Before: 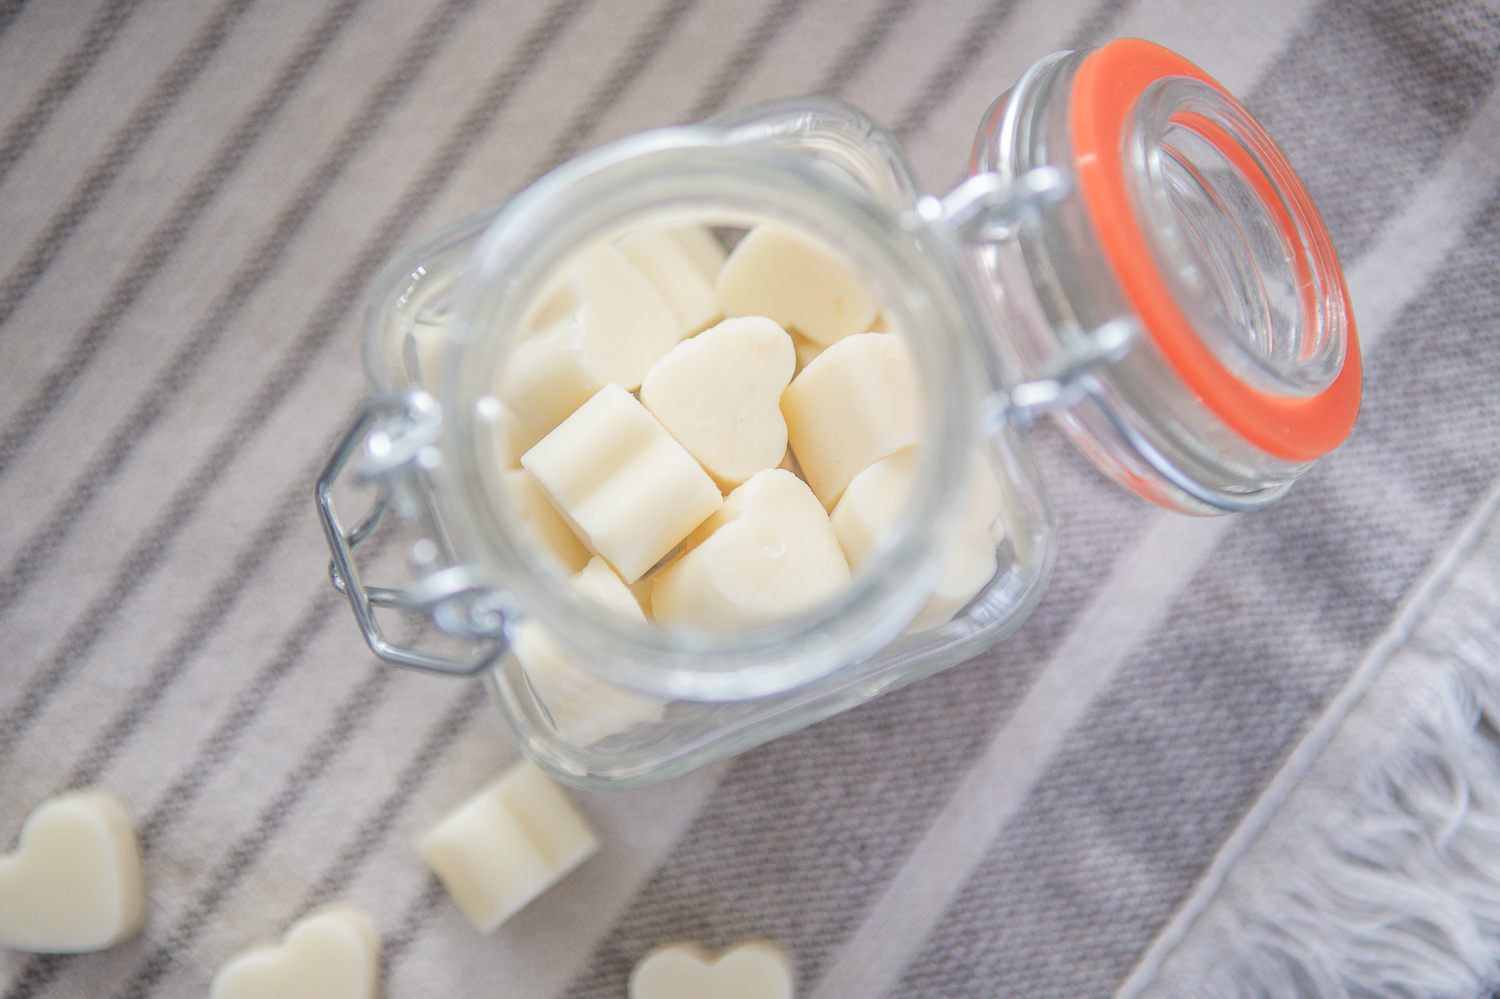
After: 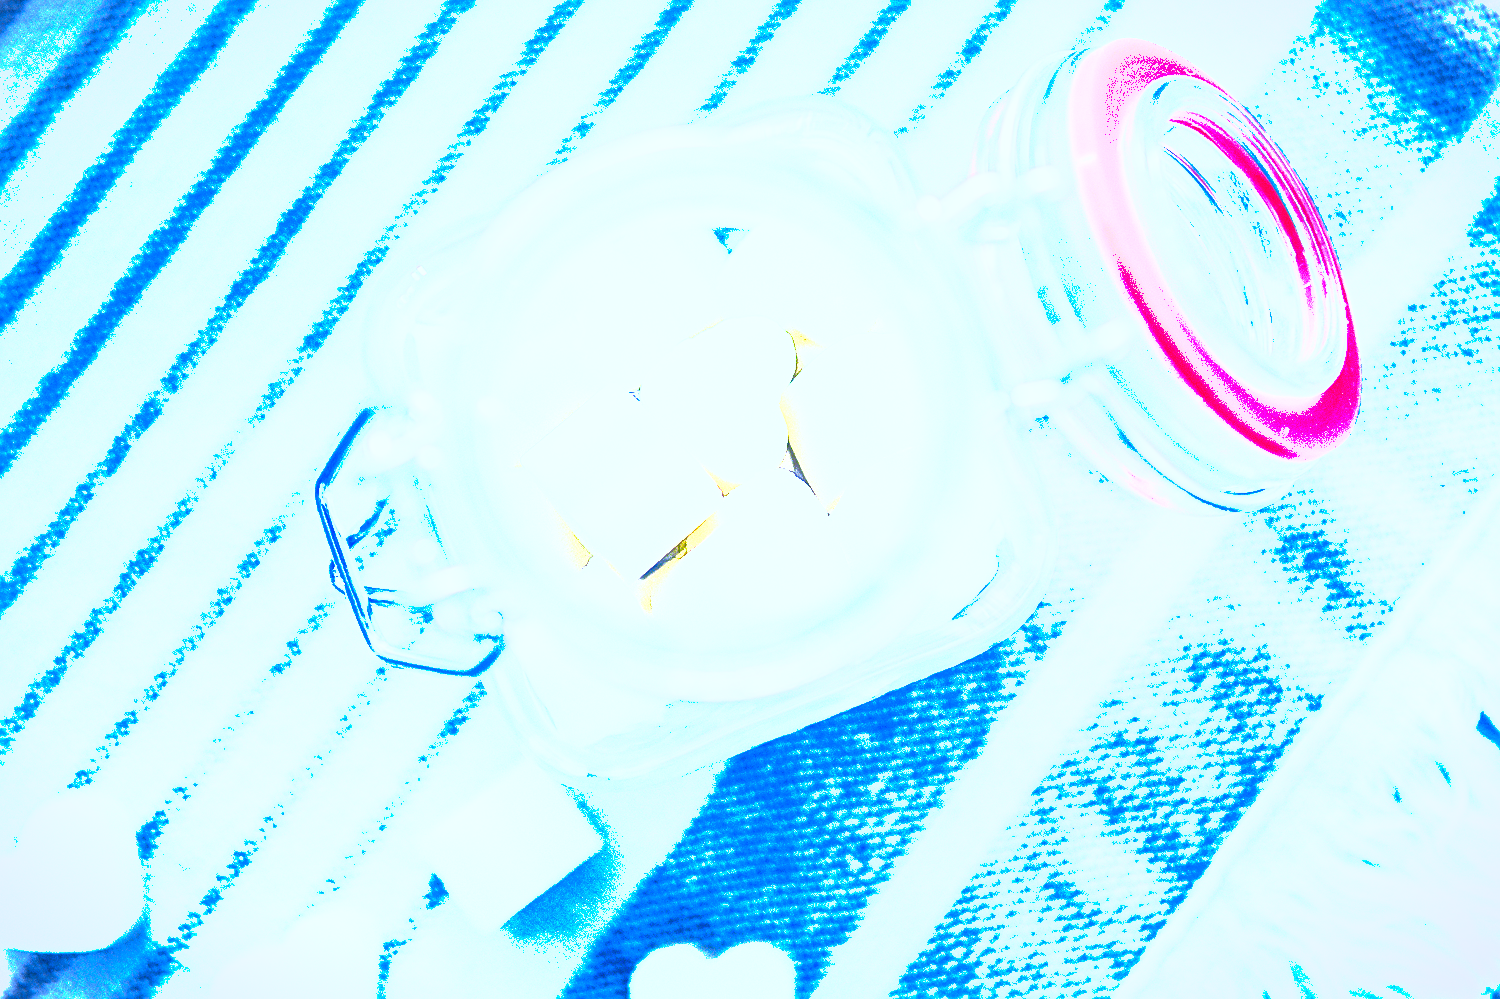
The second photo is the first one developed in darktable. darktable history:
exposure: exposure 2 EV, compensate exposure bias true, compensate highlight preservation false
shadows and highlights: on, module defaults
white balance: red 0.766, blue 1.537
contrast brightness saturation: brightness -1, saturation 1
vignetting: fall-off start 100%, brightness -0.282, width/height ratio 1.31
sharpen: on, module defaults
